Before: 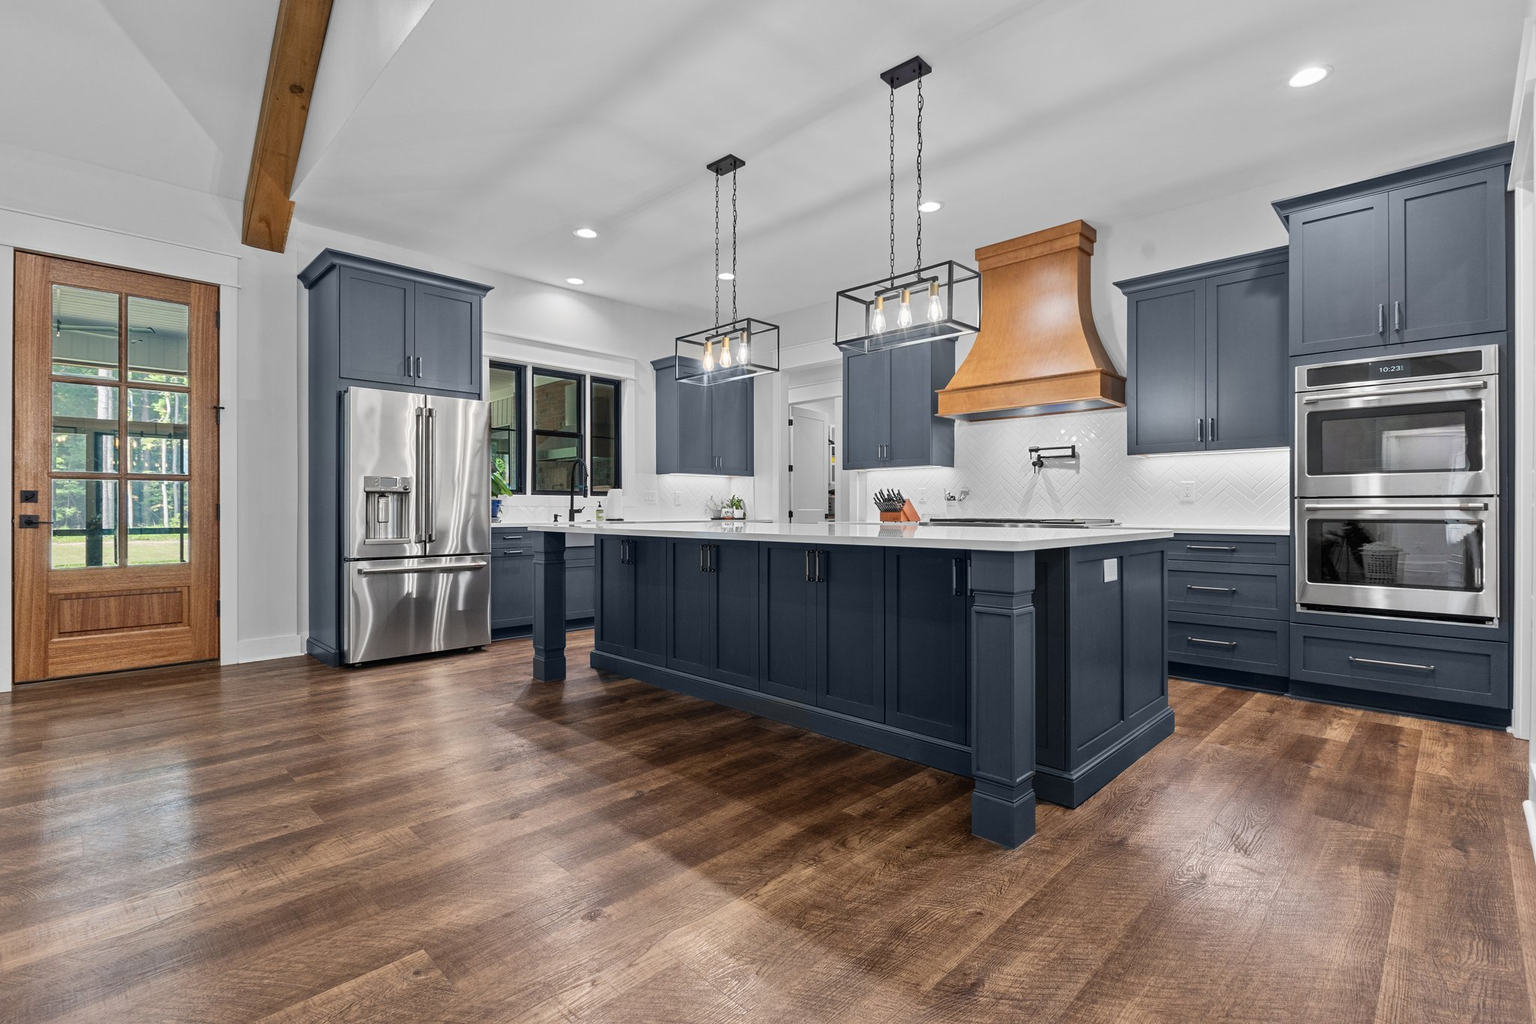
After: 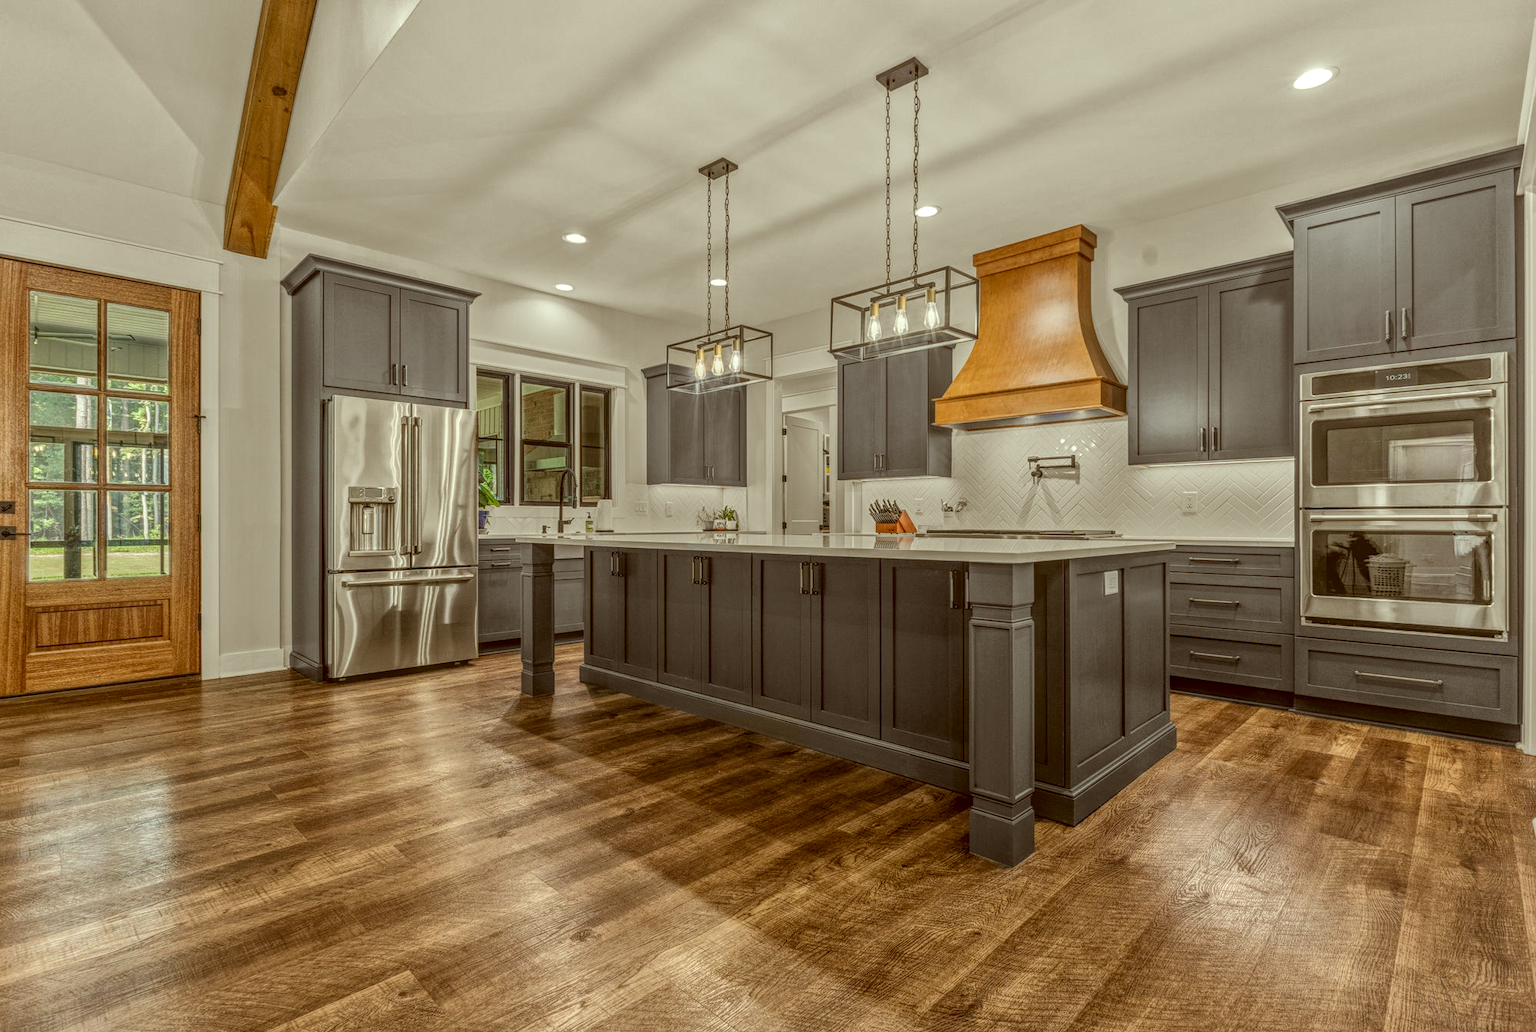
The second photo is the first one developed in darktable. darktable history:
local contrast: highlights 20%, shadows 29%, detail 199%, midtone range 0.2
color correction: highlights a* -5.48, highlights b* 9.8, shadows a* 9.75, shadows b* 24.33
levels: levels [0.026, 0.507, 0.987]
crop and rotate: left 1.515%, right 0.587%, bottom 1.281%
